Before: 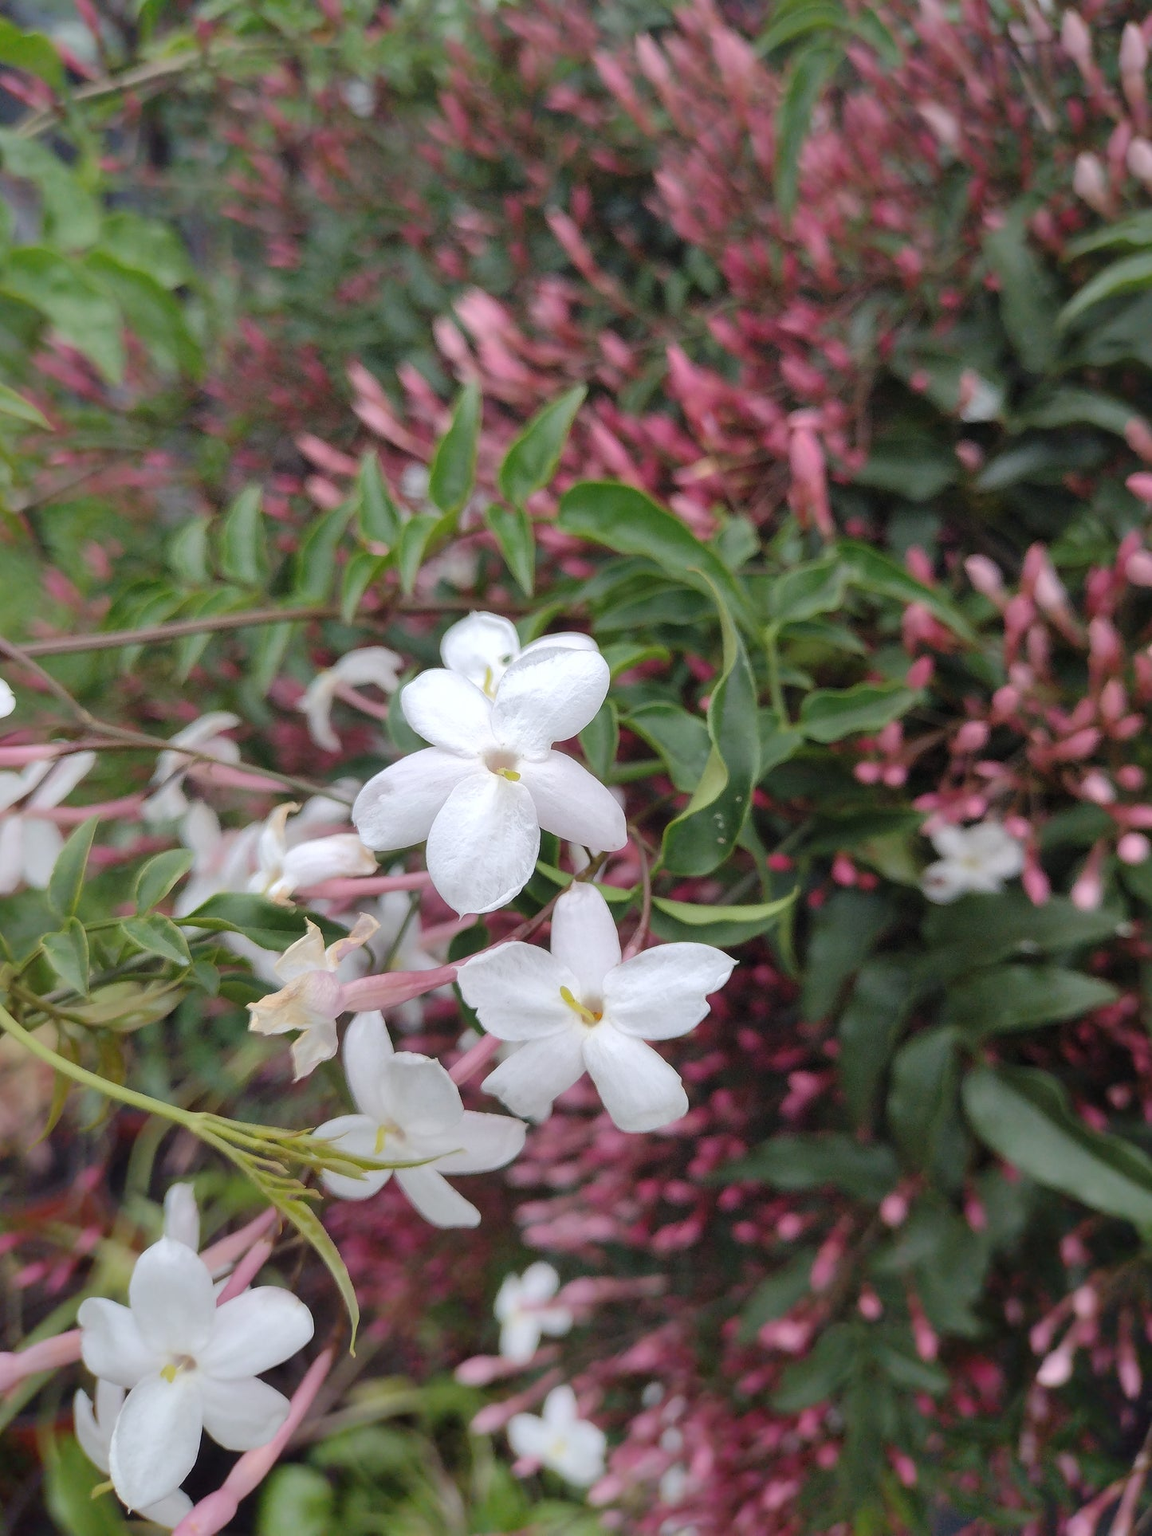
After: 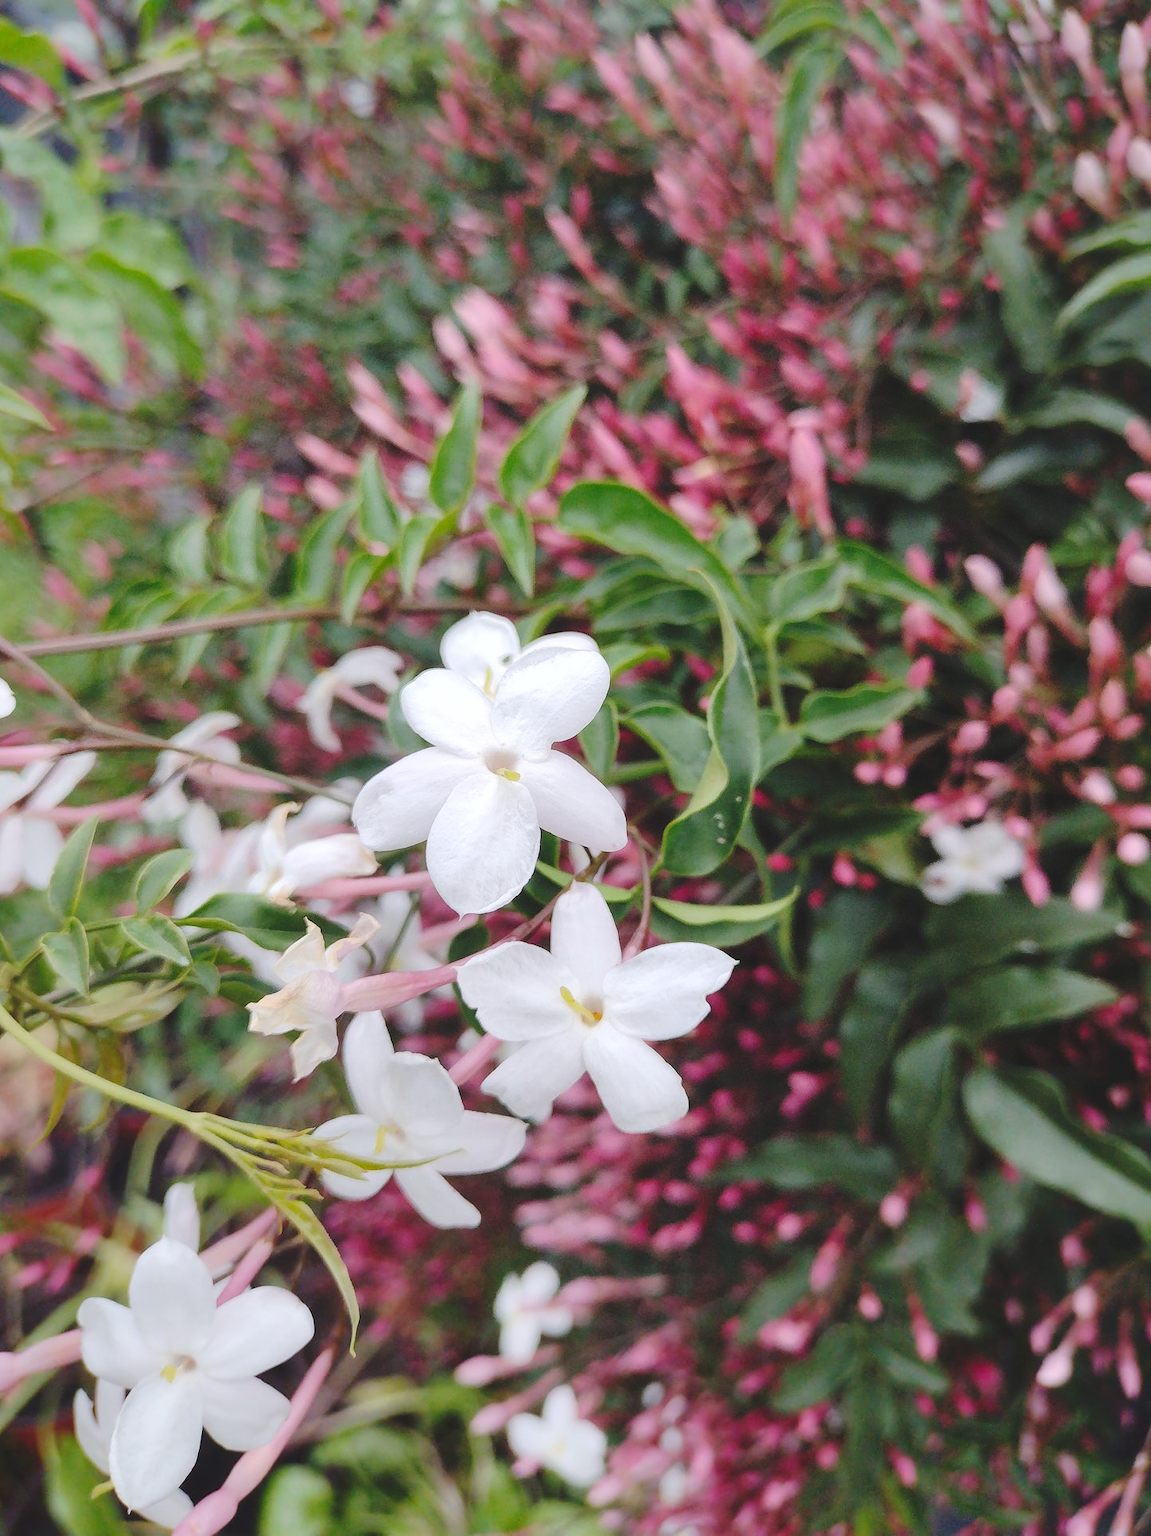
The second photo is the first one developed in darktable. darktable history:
white balance: red 1.004, blue 1.024
tone curve: curves: ch0 [(0, 0) (0.003, 0.112) (0.011, 0.115) (0.025, 0.111) (0.044, 0.114) (0.069, 0.126) (0.1, 0.144) (0.136, 0.164) (0.177, 0.196) (0.224, 0.249) (0.277, 0.316) (0.335, 0.401) (0.399, 0.487) (0.468, 0.571) (0.543, 0.647) (0.623, 0.728) (0.709, 0.795) (0.801, 0.866) (0.898, 0.933) (1, 1)], preserve colors none
